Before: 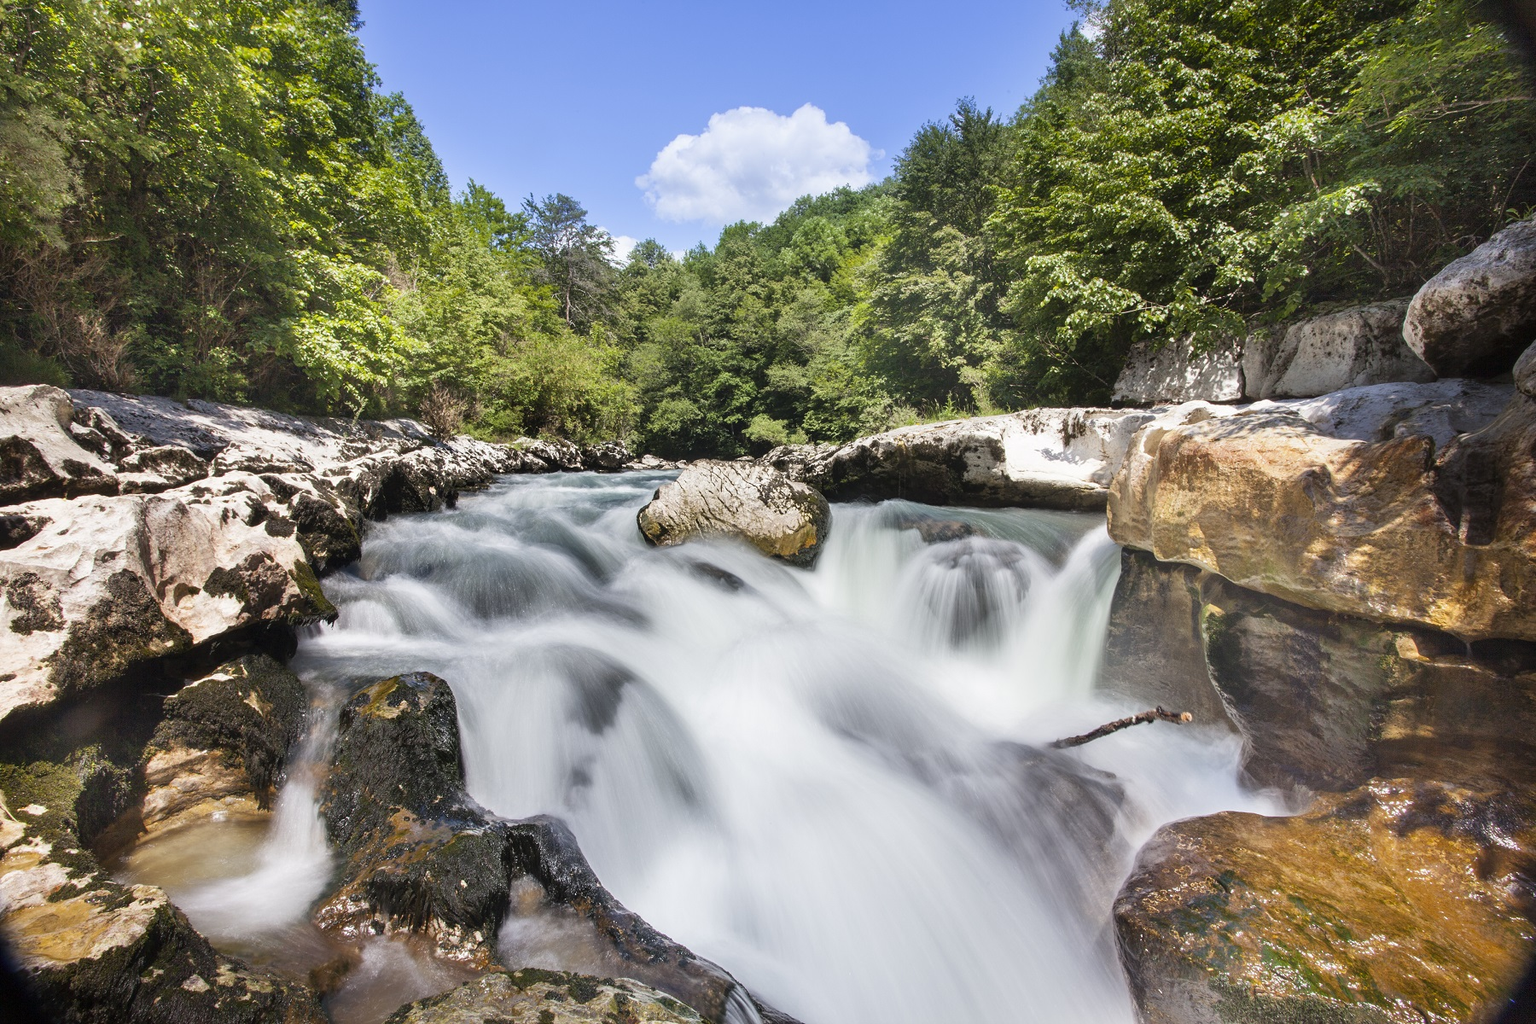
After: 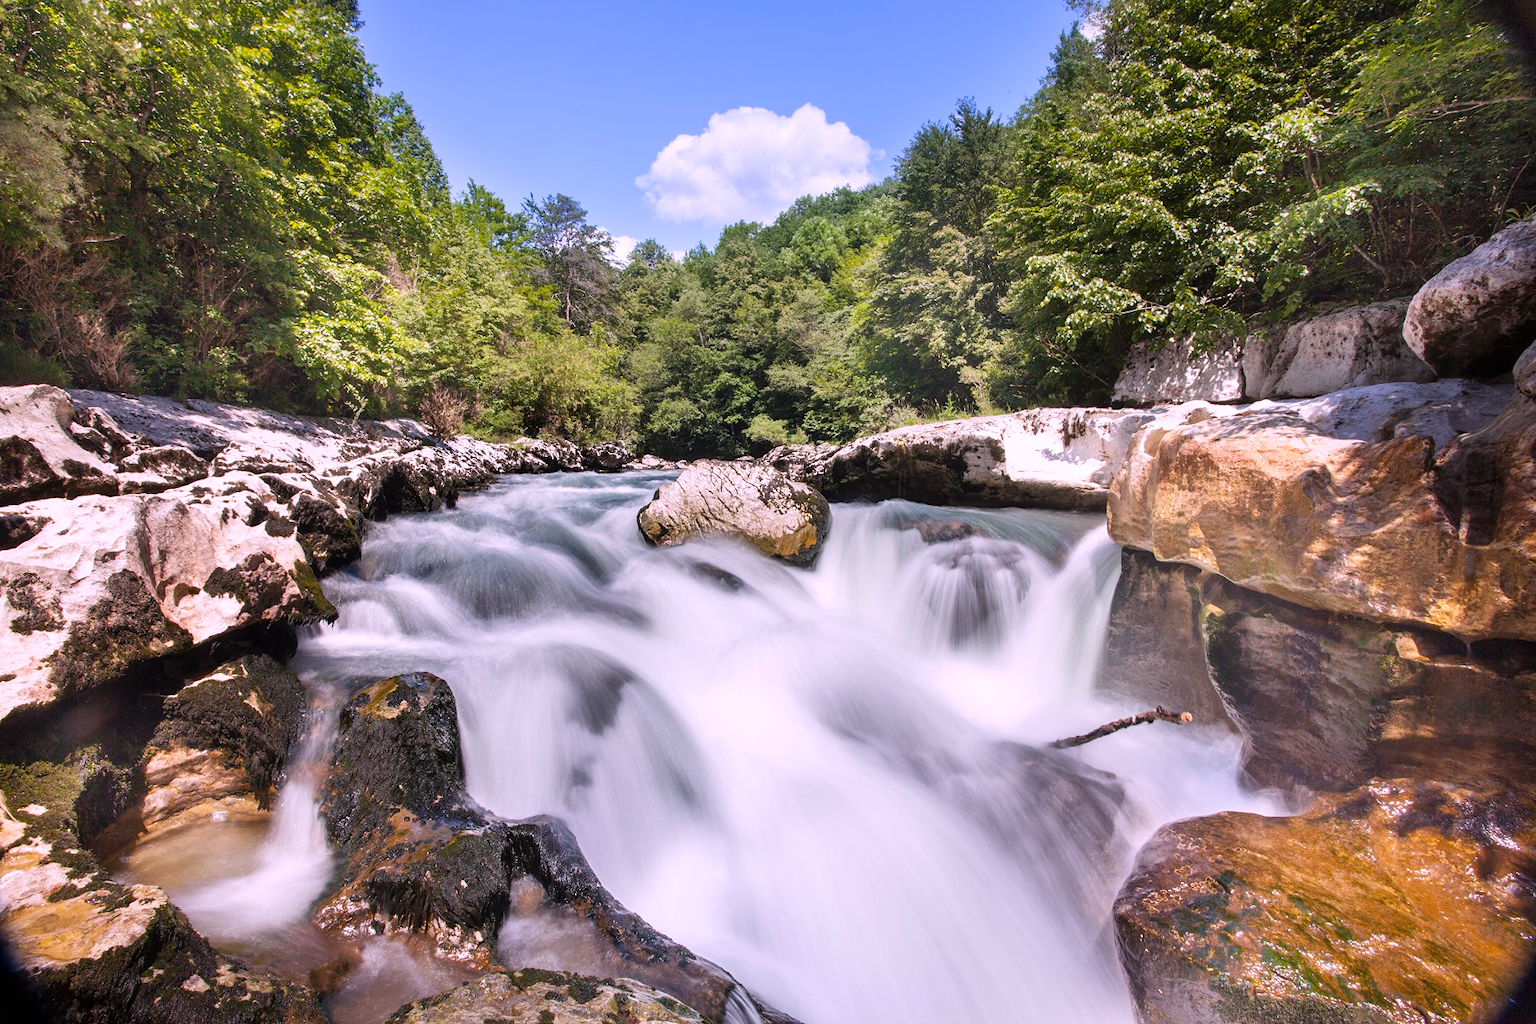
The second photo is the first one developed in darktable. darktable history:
white balance: red 1.066, blue 1.119
